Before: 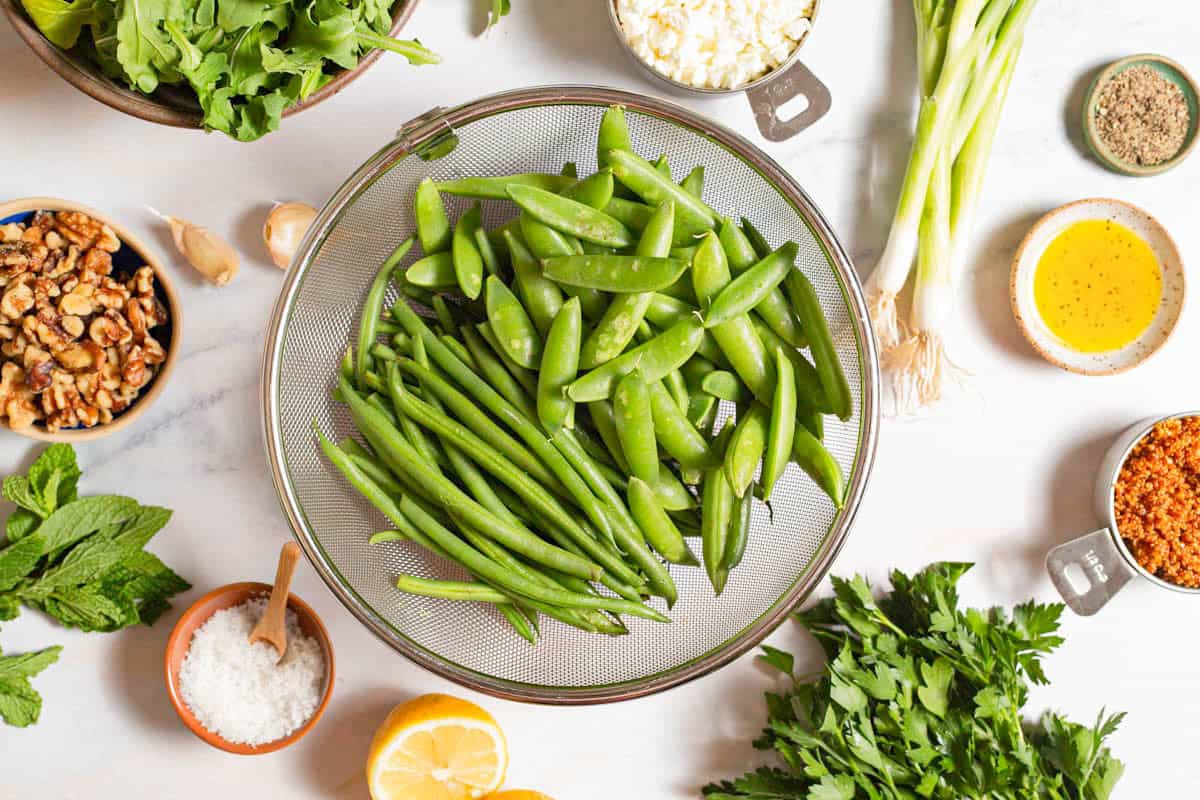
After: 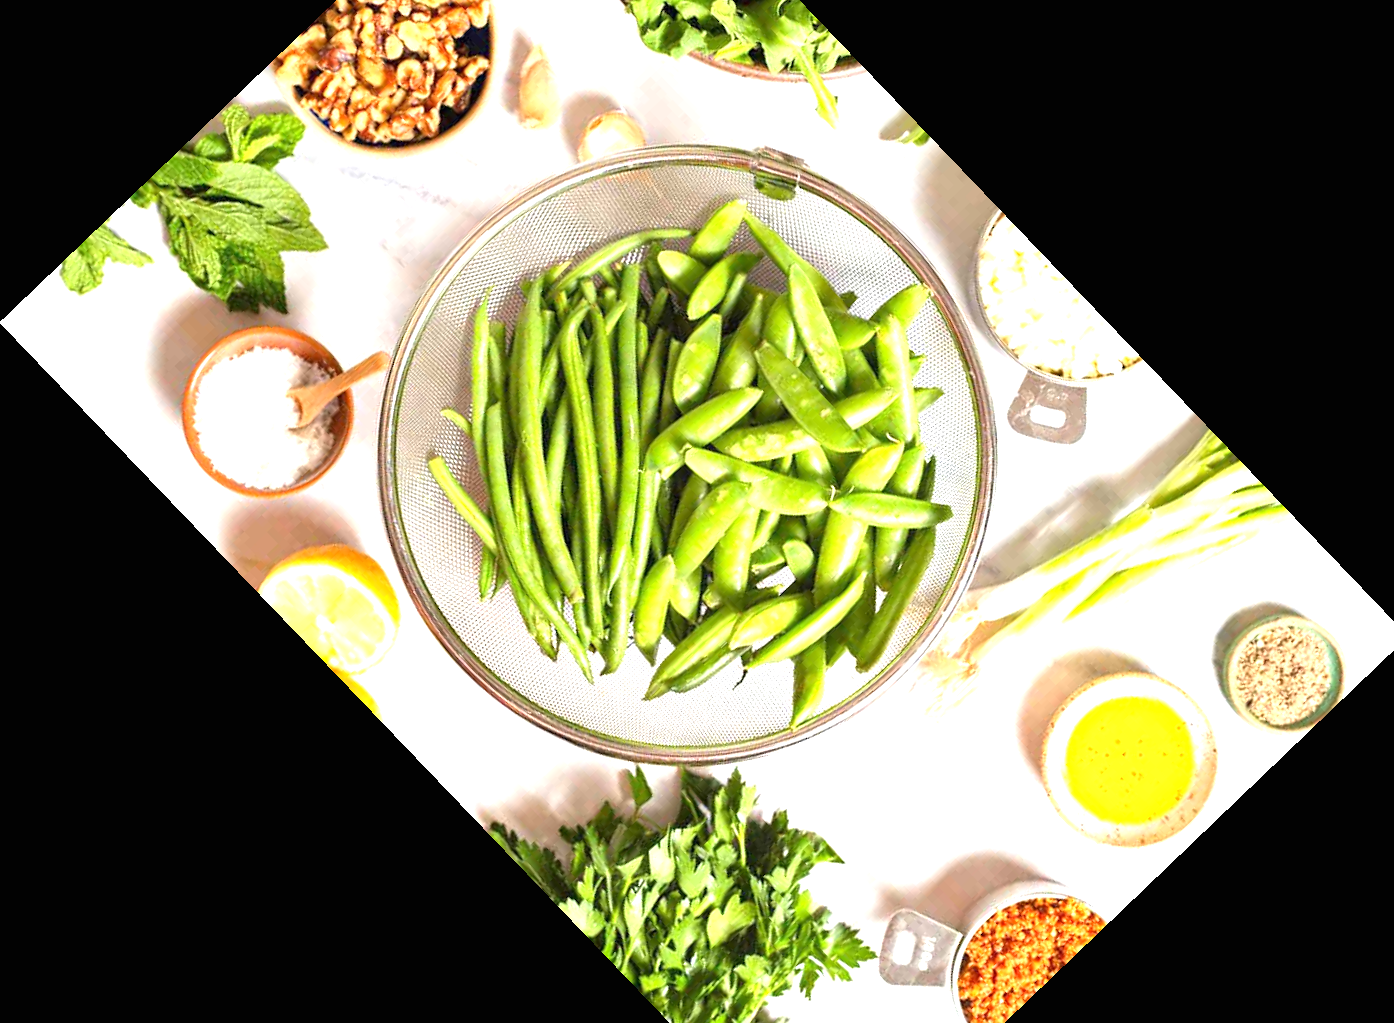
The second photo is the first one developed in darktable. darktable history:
crop and rotate: angle -46.26°, top 16.234%, right 0.912%, bottom 11.704%
exposure: black level correction 0, exposure 1 EV, compensate exposure bias true, compensate highlight preservation false
